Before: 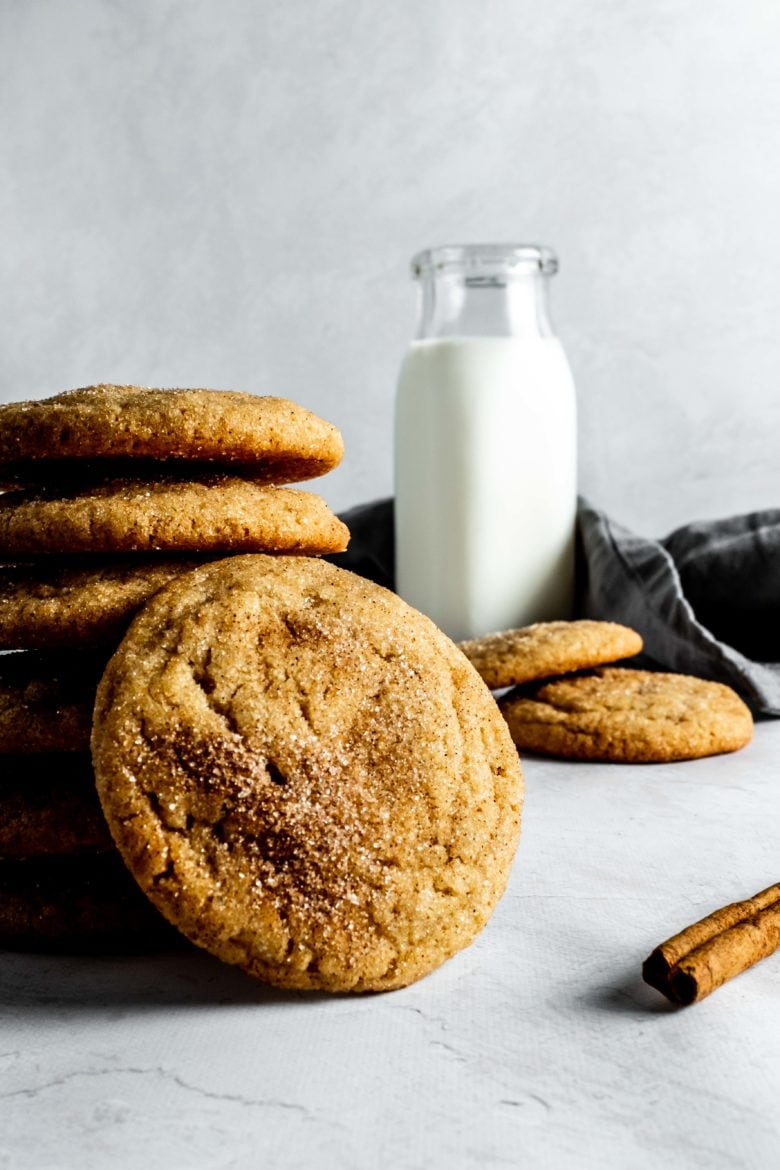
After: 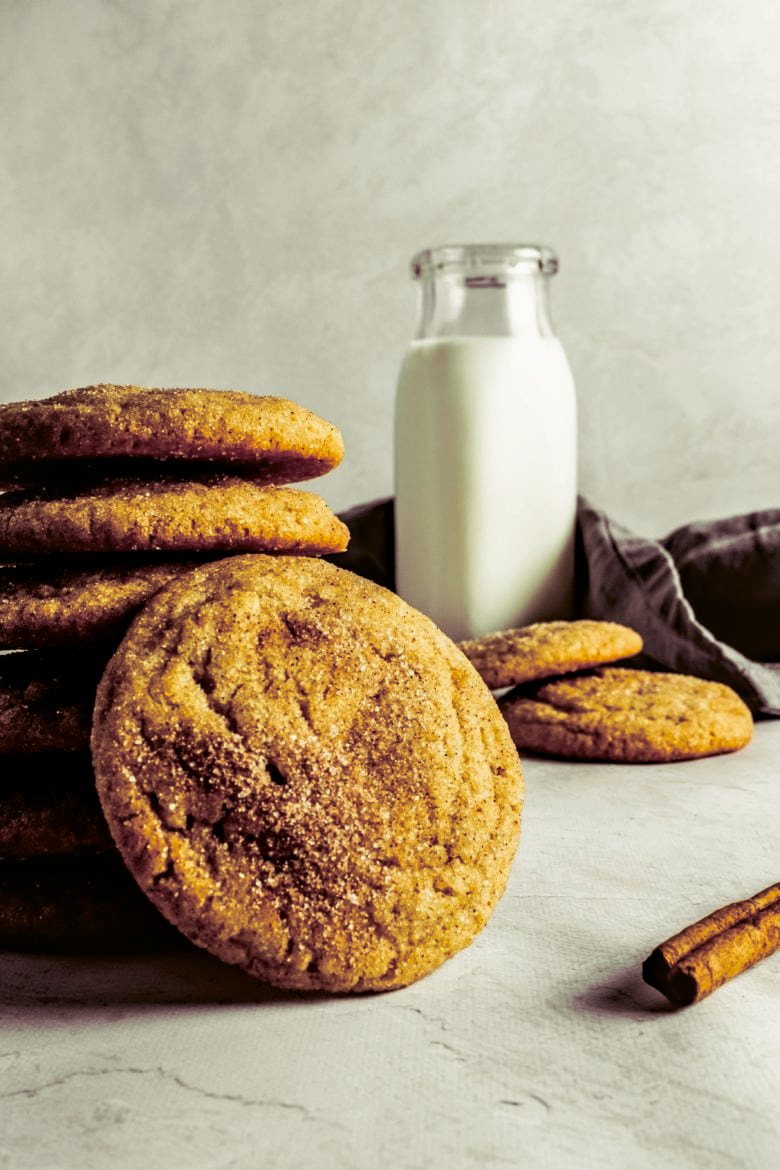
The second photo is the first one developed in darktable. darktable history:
color correction: highlights a* -1.43, highlights b* 10.12, shadows a* 0.395, shadows b* 19.35
split-toning: shadows › hue 316.8°, shadows › saturation 0.47, highlights › hue 201.6°, highlights › saturation 0, balance -41.97, compress 28.01%
haze removal: compatibility mode true, adaptive false
shadows and highlights: shadows 37.27, highlights -28.18, soften with gaussian
local contrast: detail 115%
